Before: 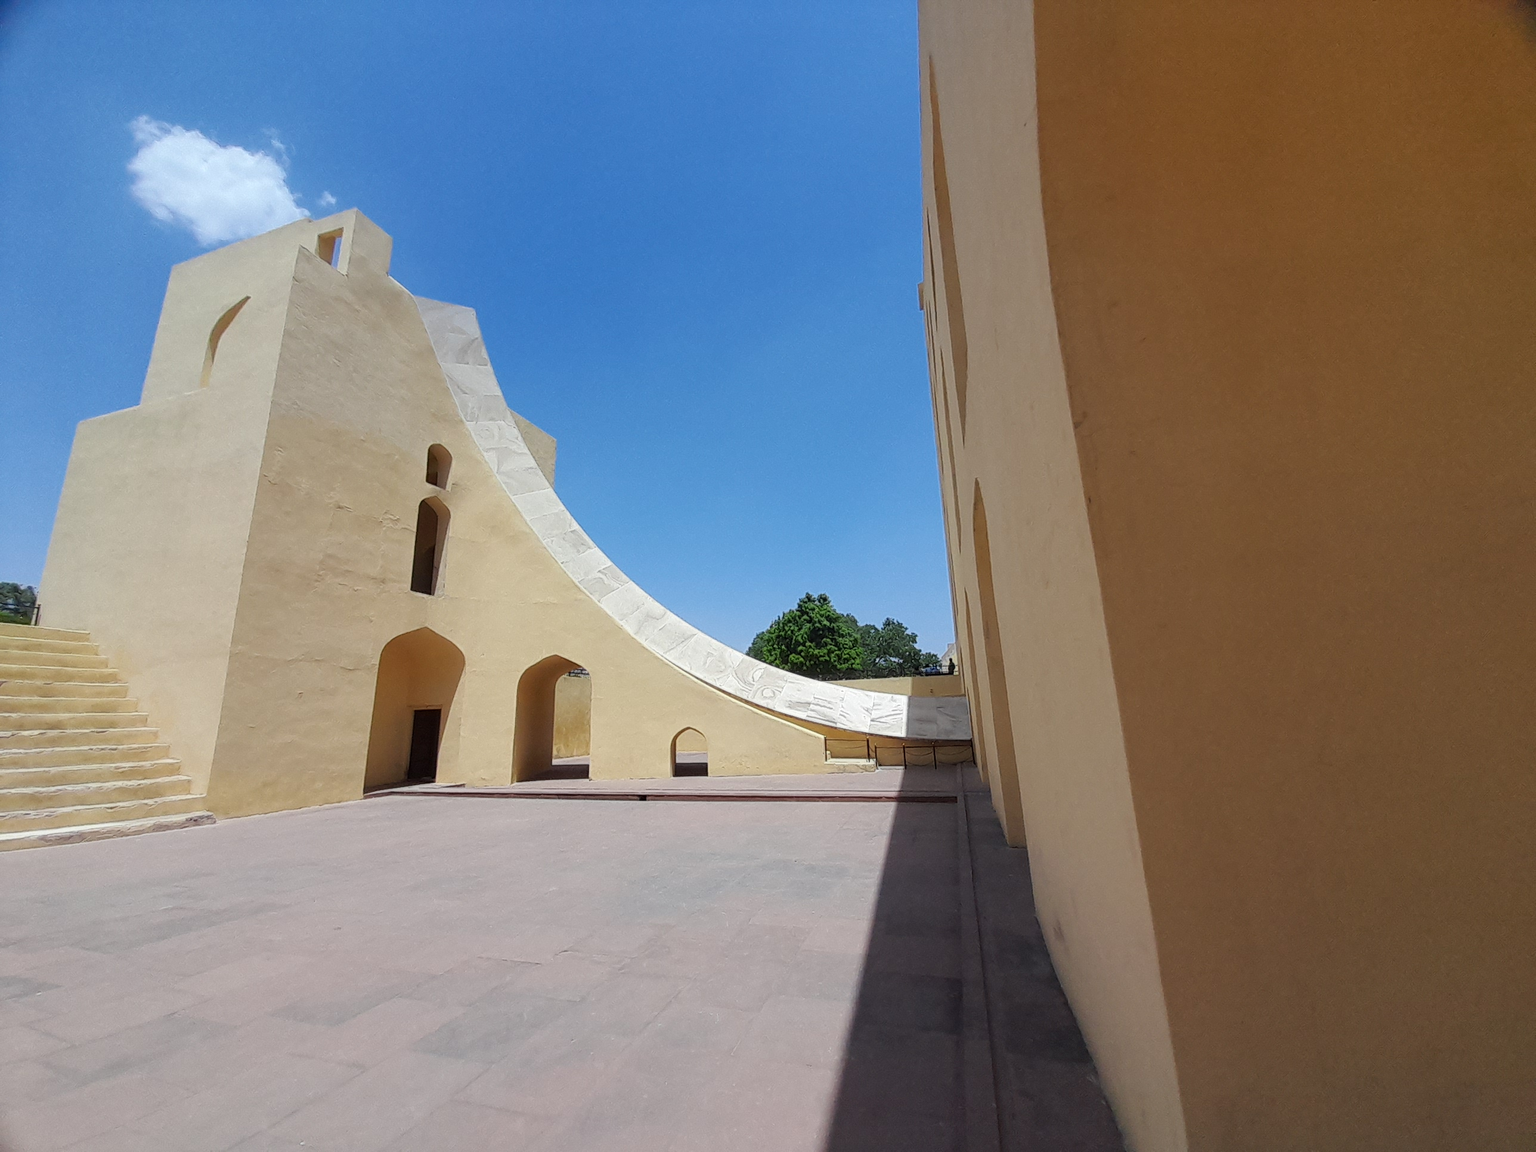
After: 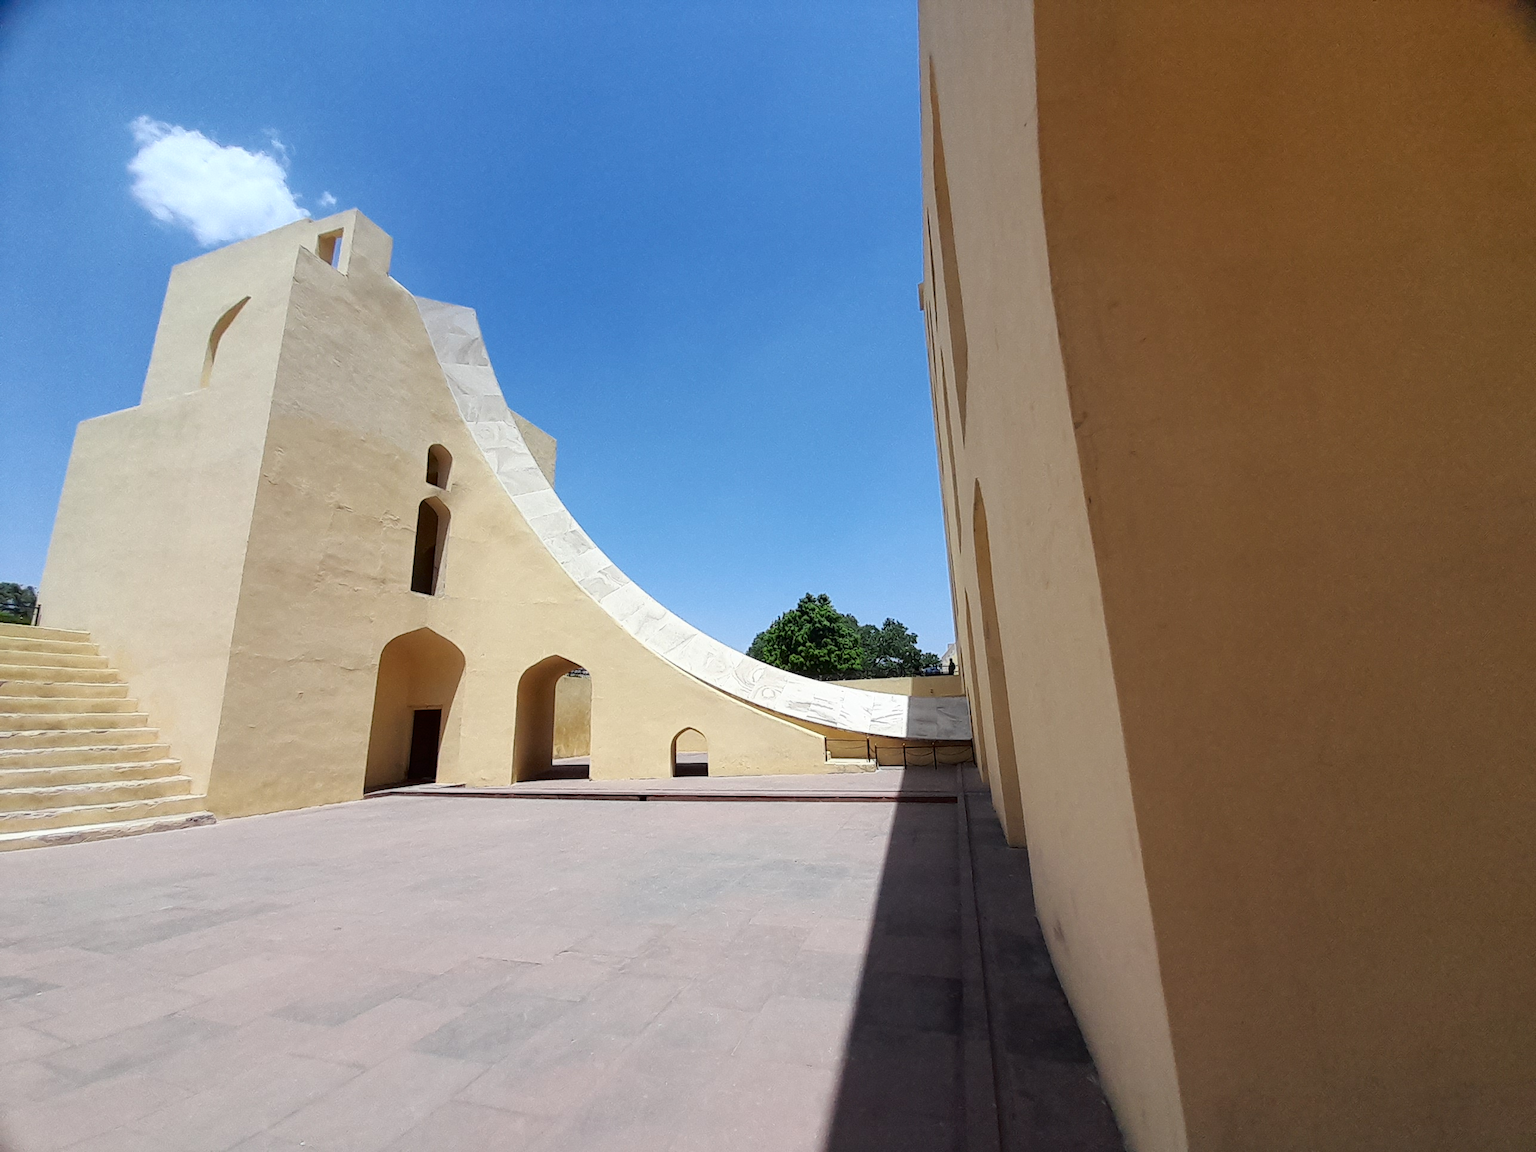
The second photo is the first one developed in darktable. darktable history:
tone curve: curves: ch0 [(0, 0) (0.003, 0.001) (0.011, 0.005) (0.025, 0.011) (0.044, 0.02) (0.069, 0.031) (0.1, 0.045) (0.136, 0.078) (0.177, 0.124) (0.224, 0.18) (0.277, 0.245) (0.335, 0.315) (0.399, 0.393) (0.468, 0.477) (0.543, 0.569) (0.623, 0.666) (0.709, 0.771) (0.801, 0.871) (0.898, 0.965) (1, 1)], color space Lab, independent channels
